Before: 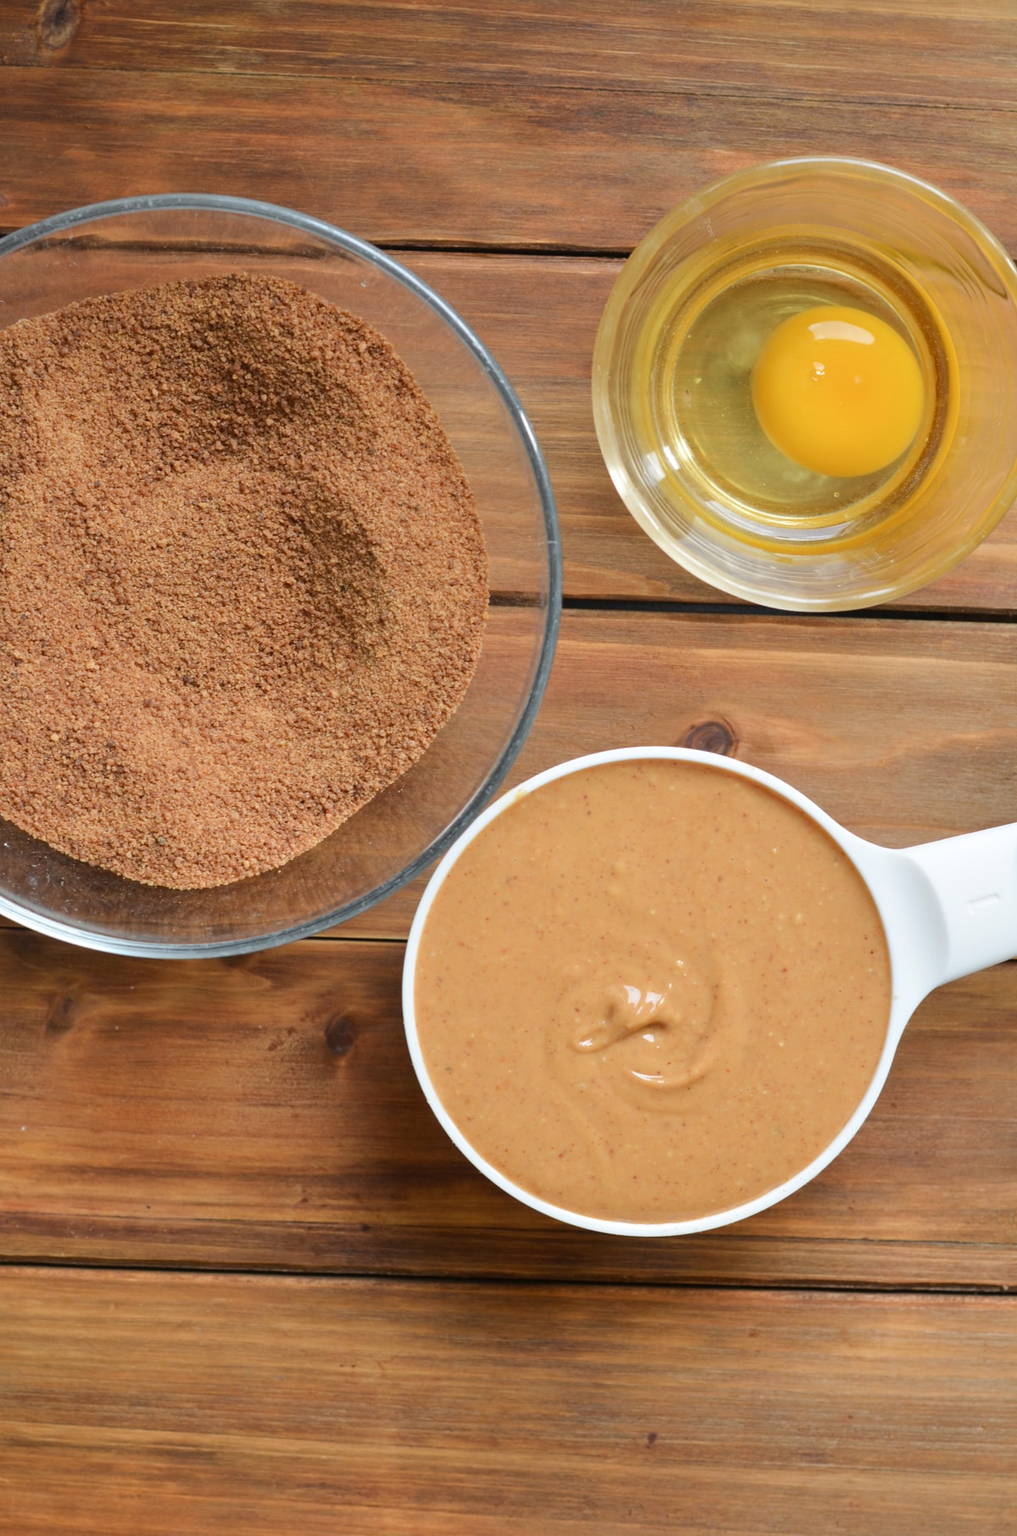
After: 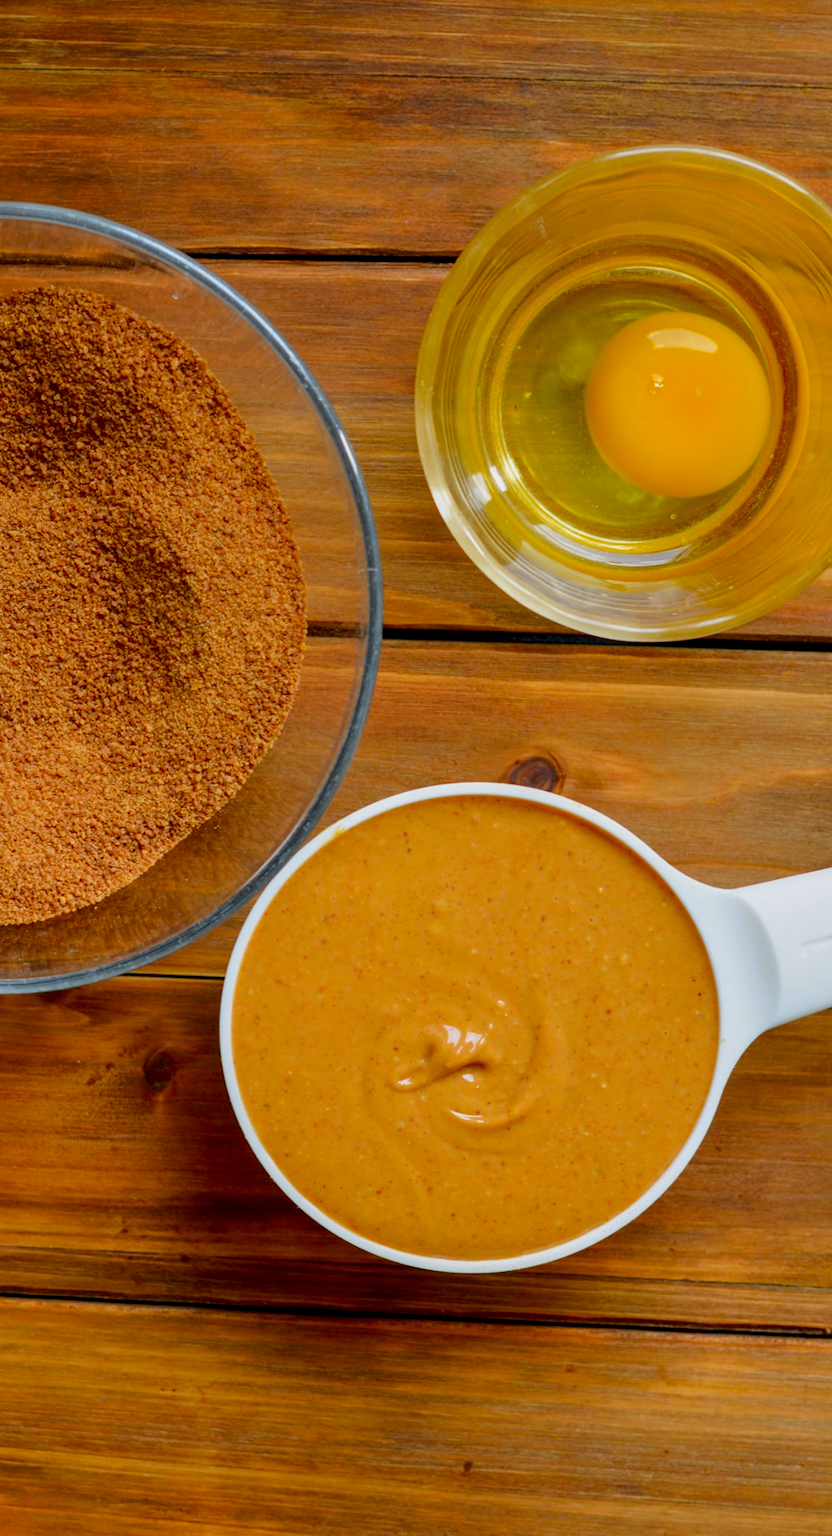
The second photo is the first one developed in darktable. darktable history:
rotate and perspective: rotation 0.074°, lens shift (vertical) 0.096, lens shift (horizontal) -0.041, crop left 0.043, crop right 0.952, crop top 0.024, crop bottom 0.979
color contrast: green-magenta contrast 1.55, blue-yellow contrast 1.83
crop: left 16.145%
local contrast: on, module defaults
exposure: black level correction 0.011, exposure -0.478 EV, compensate highlight preservation false
